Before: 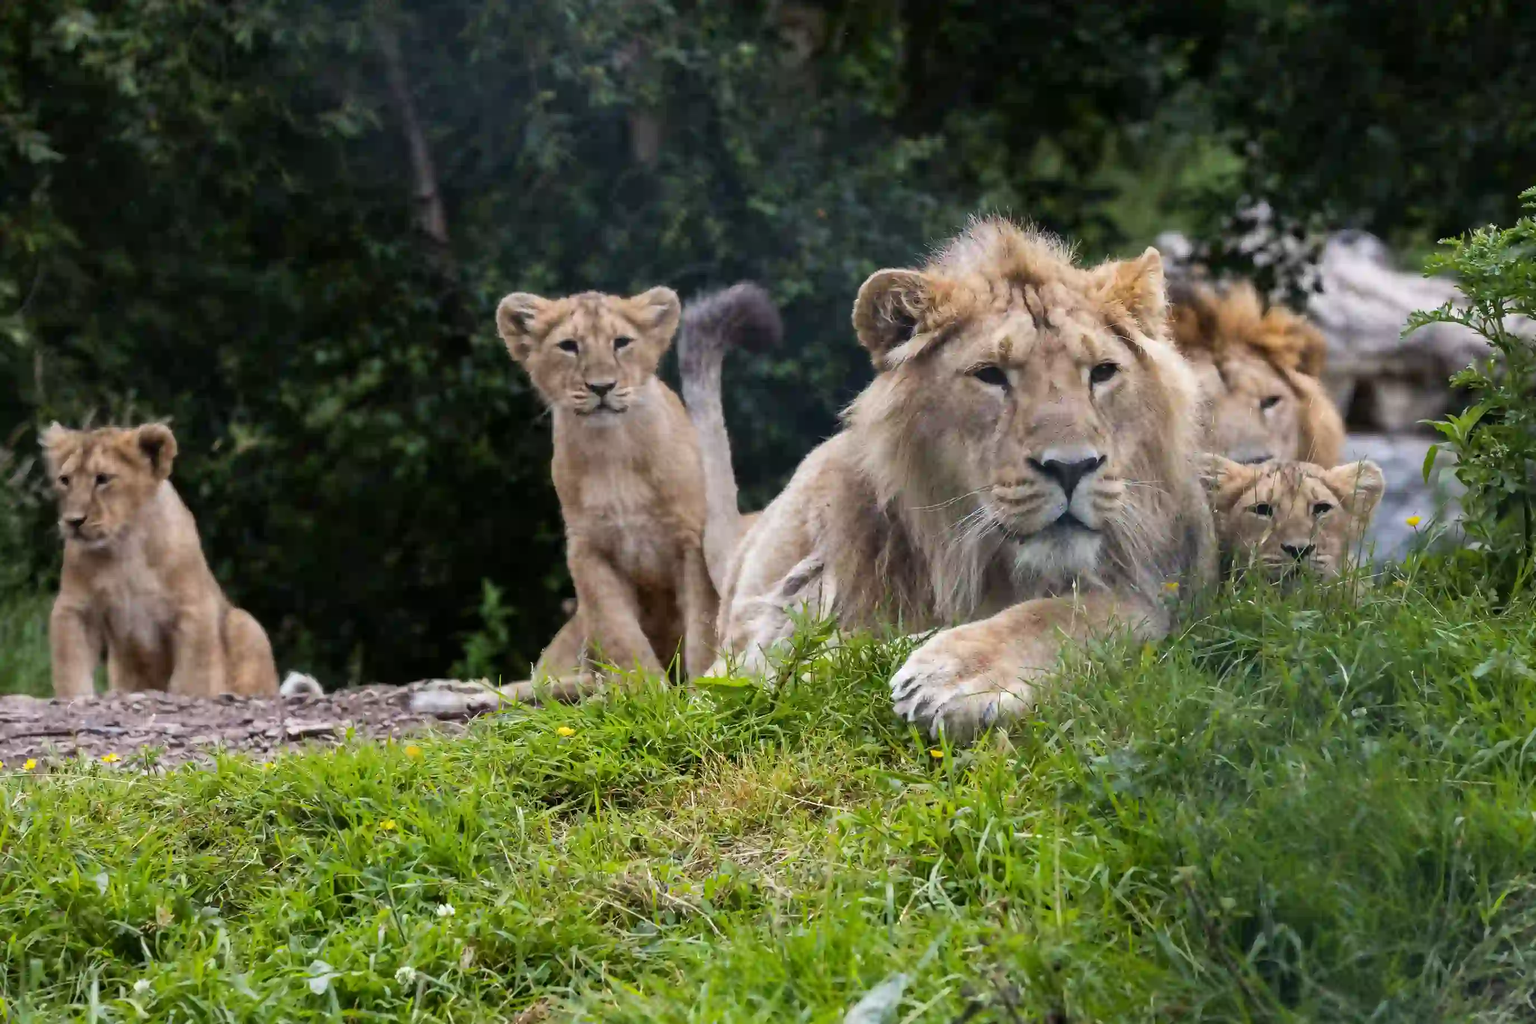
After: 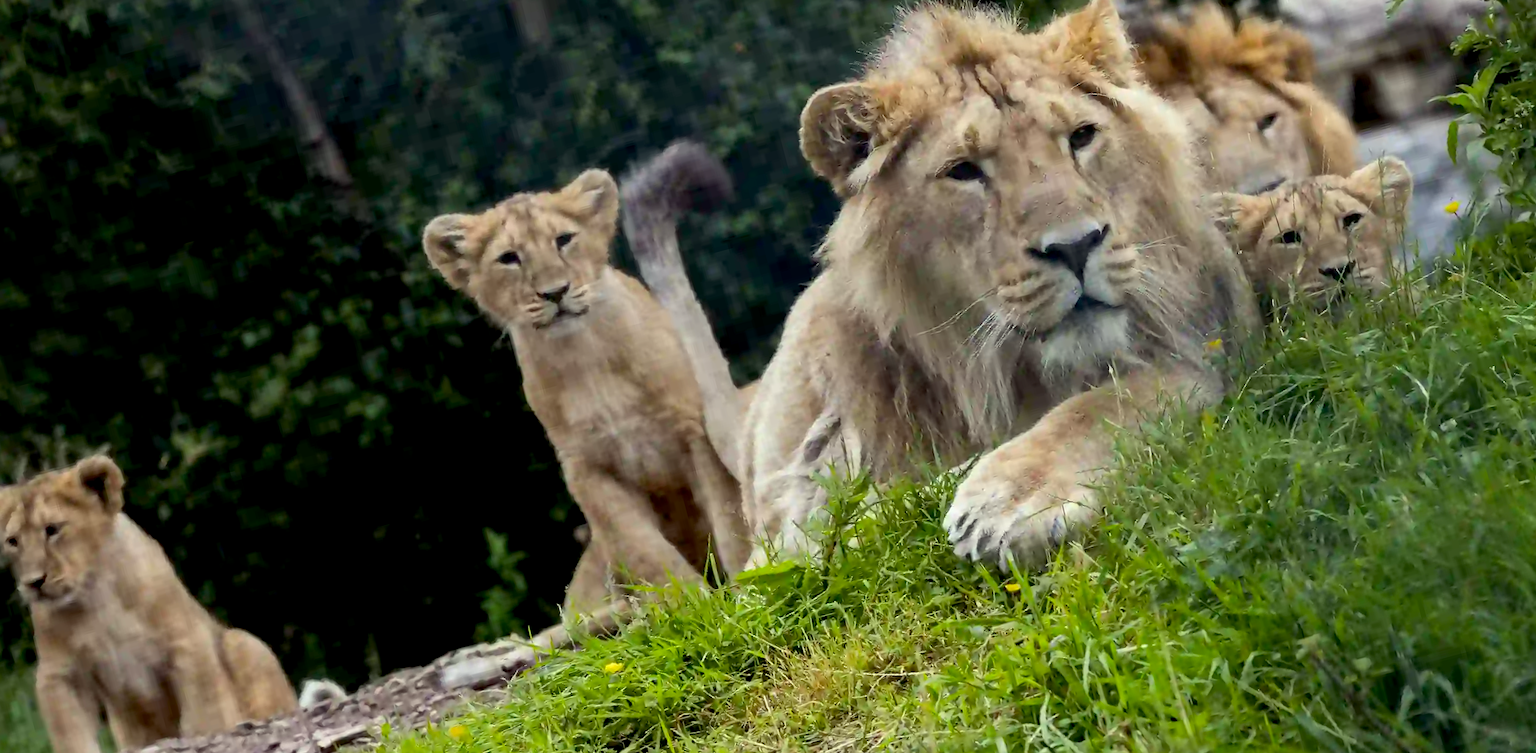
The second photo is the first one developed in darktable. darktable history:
rotate and perspective: rotation -14.8°, crop left 0.1, crop right 0.903, crop top 0.25, crop bottom 0.748
color correction: highlights a* -4.28, highlights b* 6.53
exposure: black level correction 0.009, exposure 0.014 EV, compensate highlight preservation false
